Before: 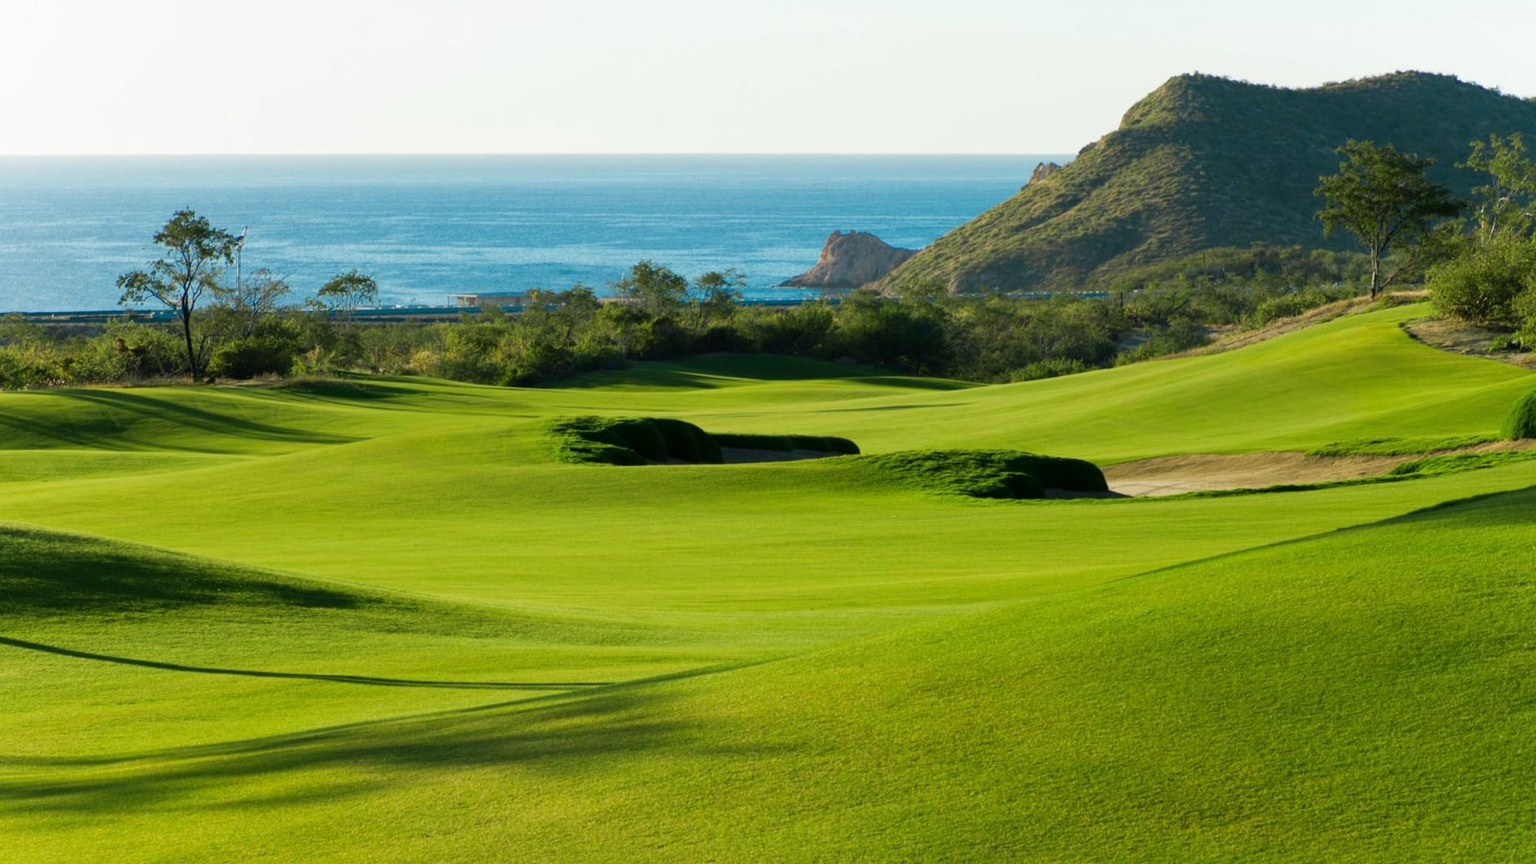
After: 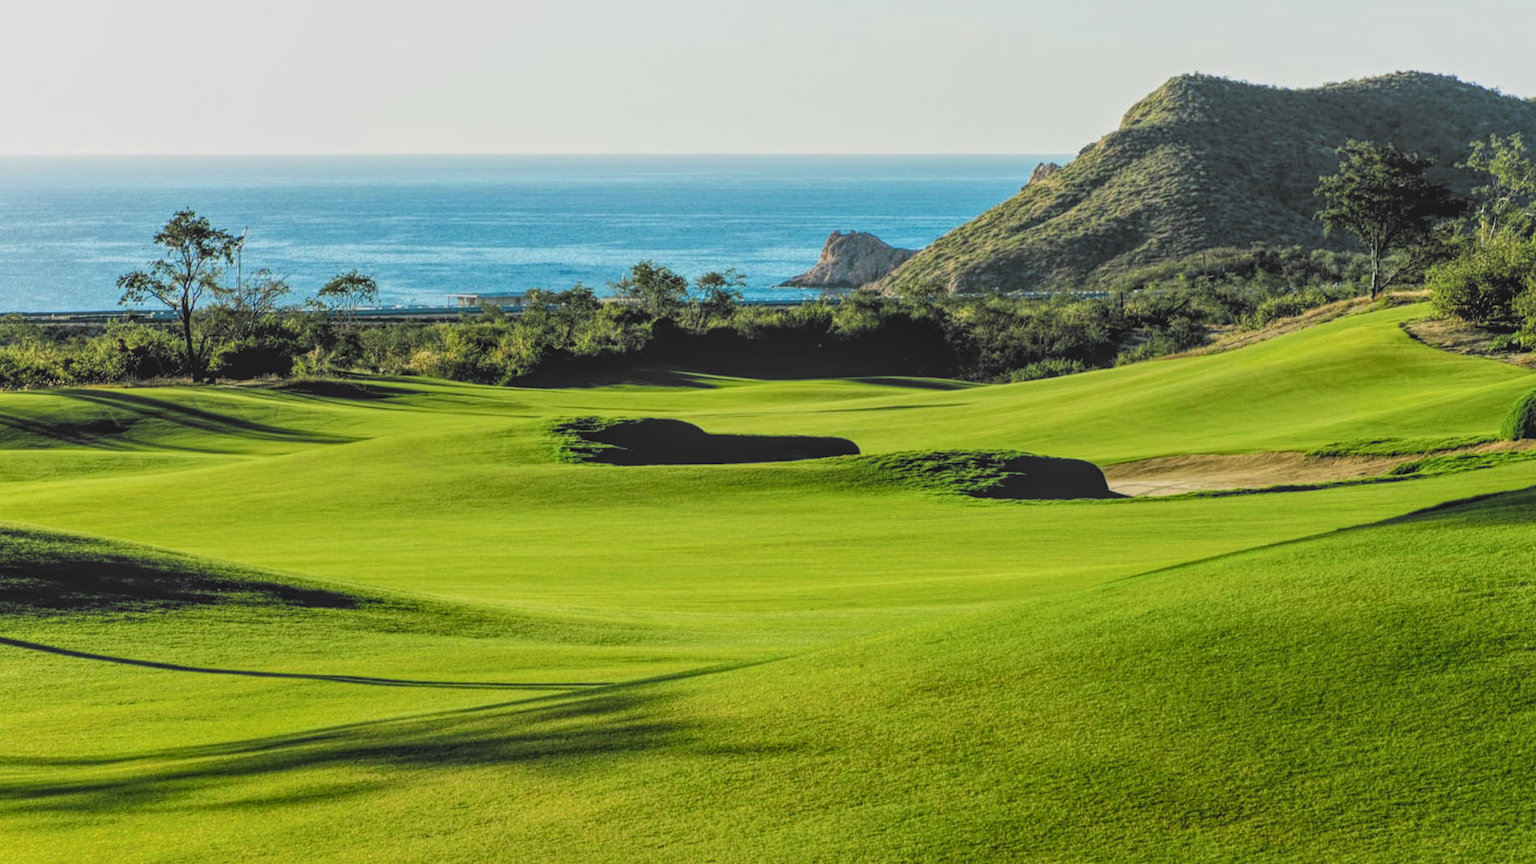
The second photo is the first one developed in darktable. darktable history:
local contrast: highlights 66%, shadows 35%, detail 167%, midtone range 0.2
filmic rgb: black relative exposure -5.03 EV, white relative exposure 3.97 EV, threshold 2.97 EV, hardness 2.88, contrast 1.297, highlights saturation mix -28.84%, color science v6 (2022), enable highlight reconstruction true
